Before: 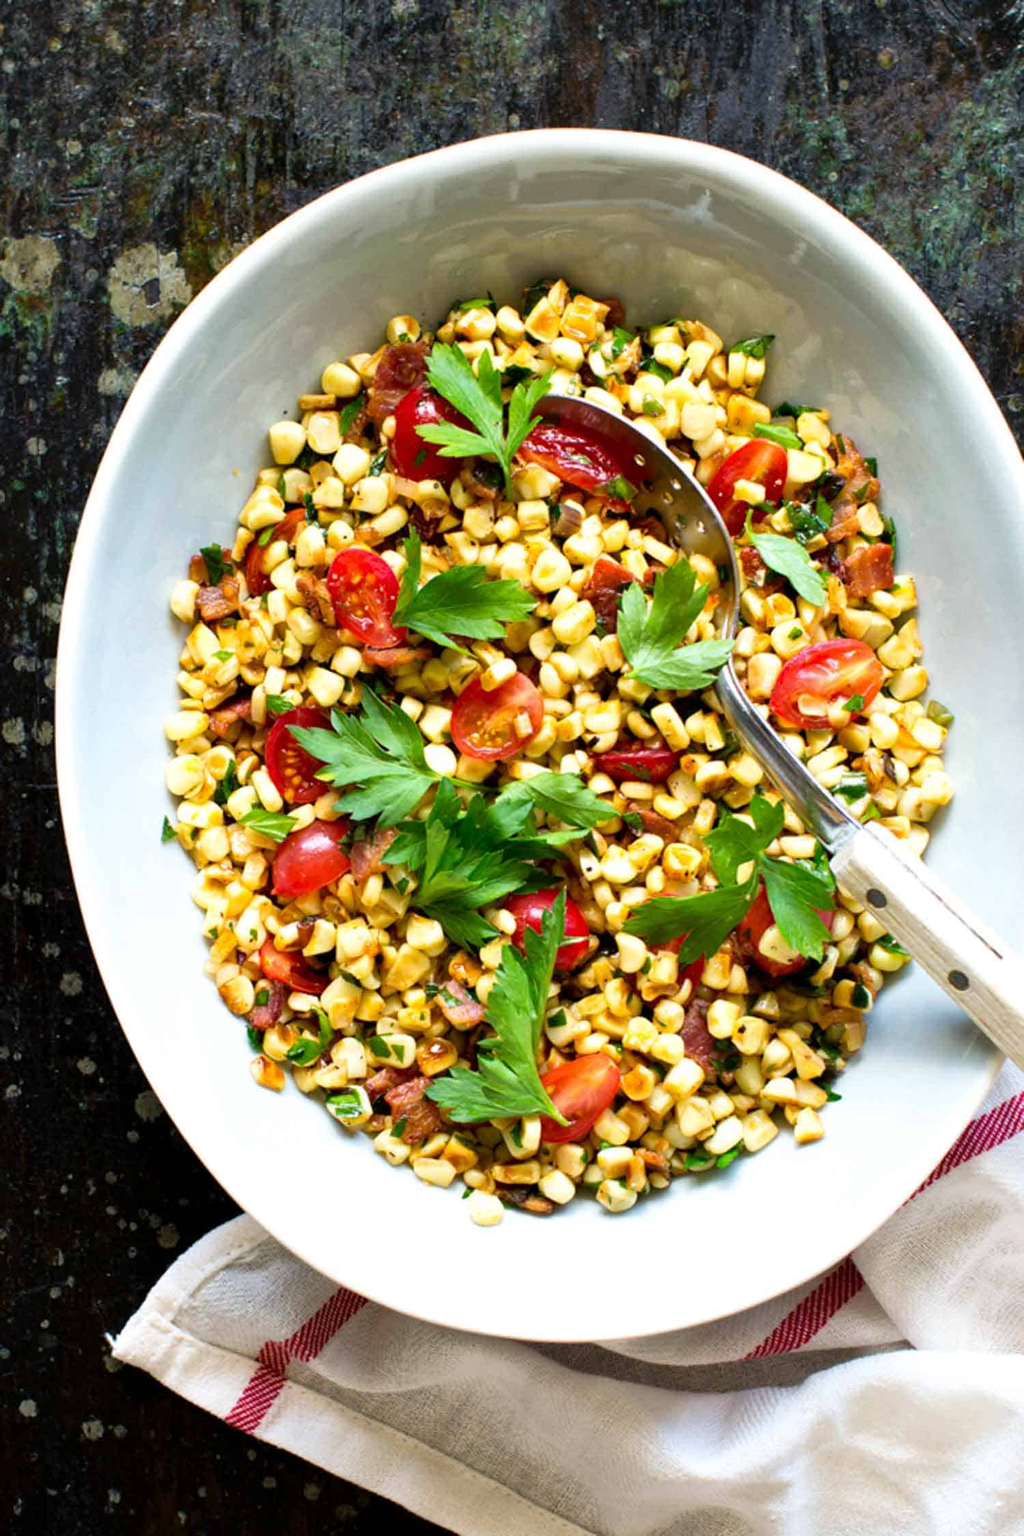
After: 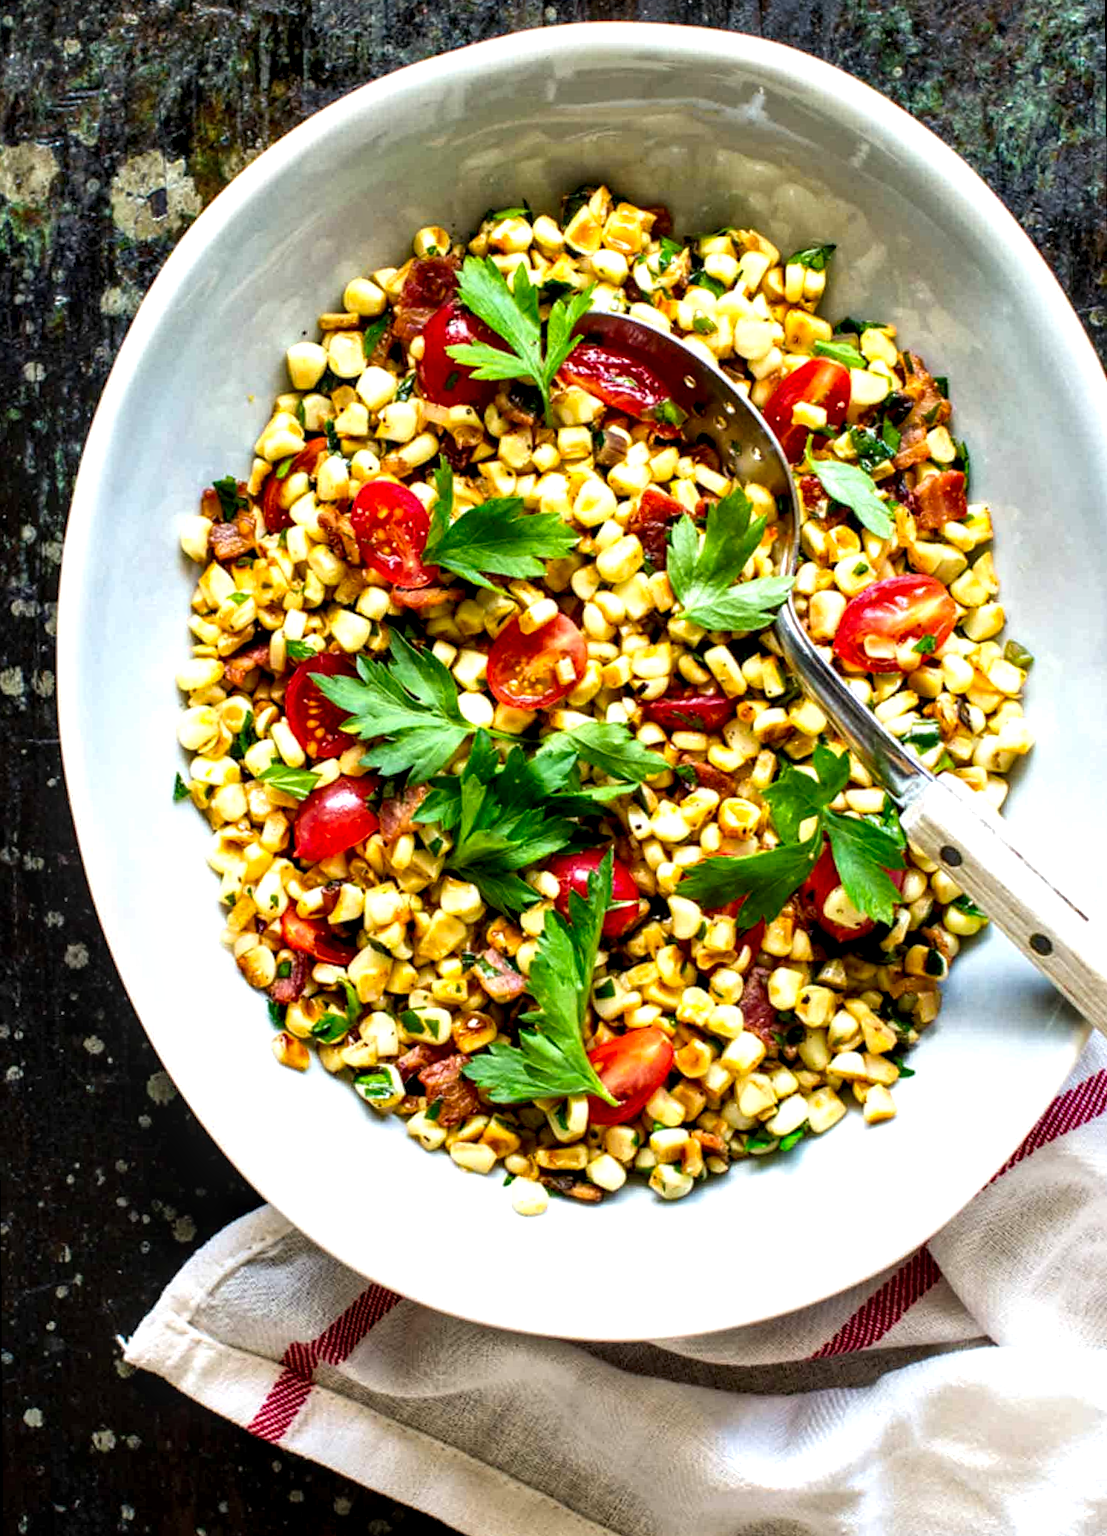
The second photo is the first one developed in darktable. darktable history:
local contrast: highlights 65%, shadows 54%, detail 169%, midtone range 0.514
crop and rotate: top 6.25%
contrast brightness saturation: contrast 0.04, saturation 0.16
rotate and perspective: rotation -0.45°, automatic cropping original format, crop left 0.008, crop right 0.992, crop top 0.012, crop bottom 0.988
